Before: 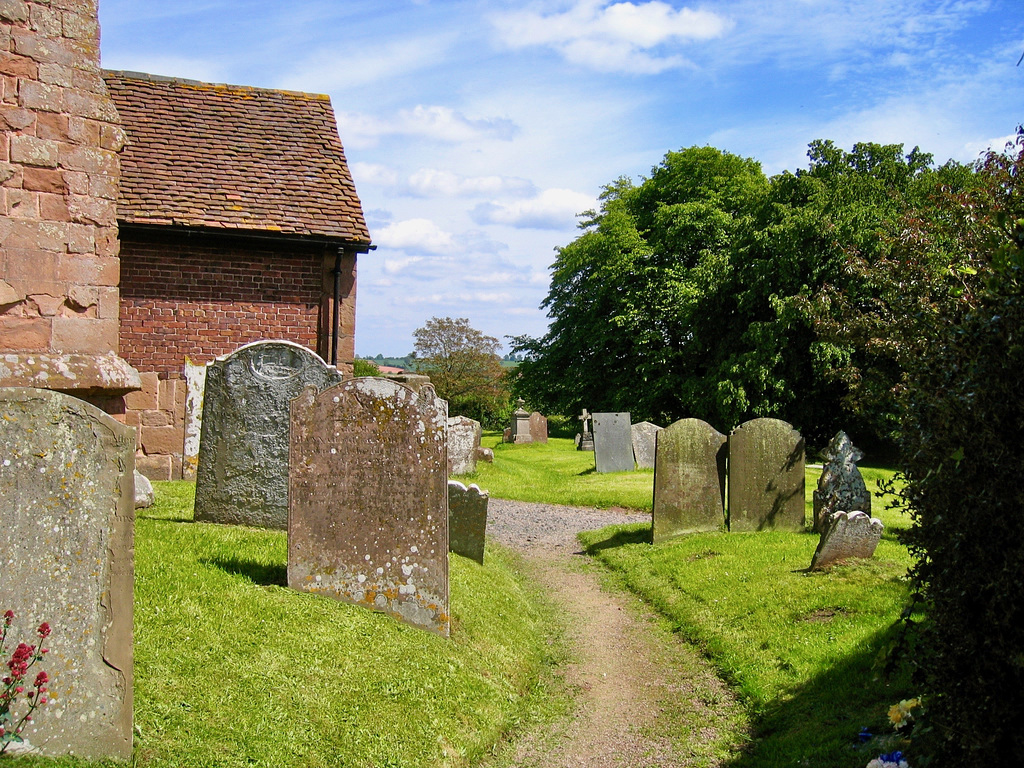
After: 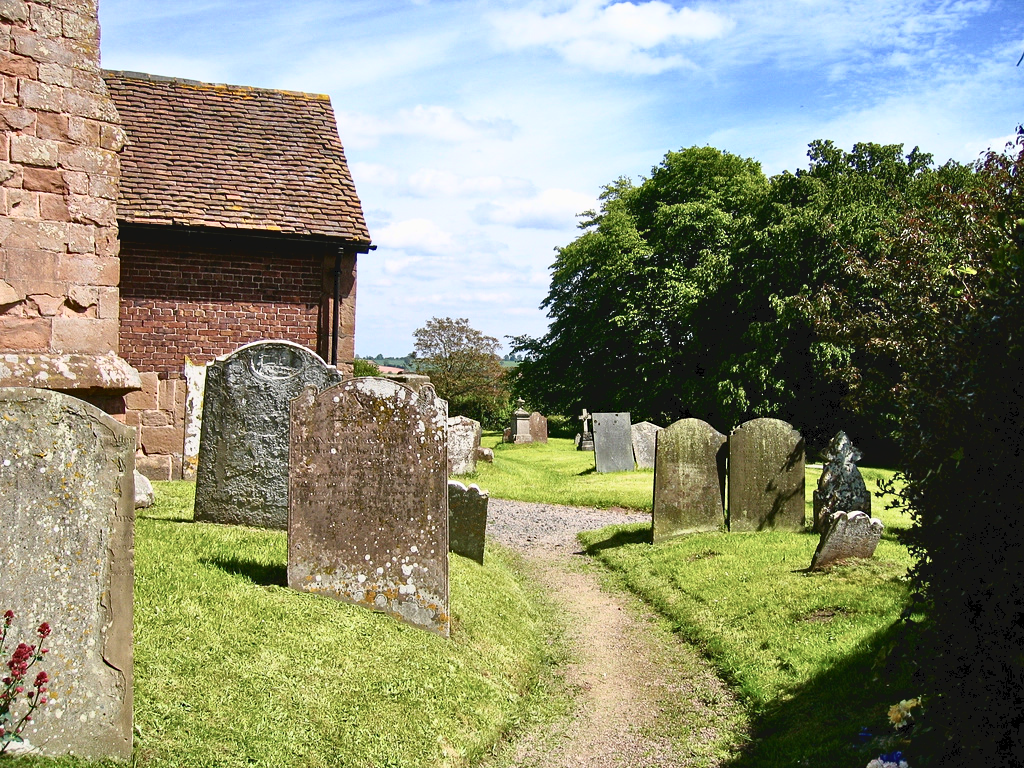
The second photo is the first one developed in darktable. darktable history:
tone curve: curves: ch0 [(0, 0) (0.003, 0.063) (0.011, 0.063) (0.025, 0.063) (0.044, 0.066) (0.069, 0.071) (0.1, 0.09) (0.136, 0.116) (0.177, 0.144) (0.224, 0.192) (0.277, 0.246) (0.335, 0.311) (0.399, 0.399) (0.468, 0.49) (0.543, 0.589) (0.623, 0.709) (0.709, 0.827) (0.801, 0.918) (0.898, 0.969) (1, 1)], color space Lab, independent channels, preserve colors none
haze removal: compatibility mode true, adaptive false
contrast brightness saturation: saturation -0.152
exposure: compensate highlight preservation false
